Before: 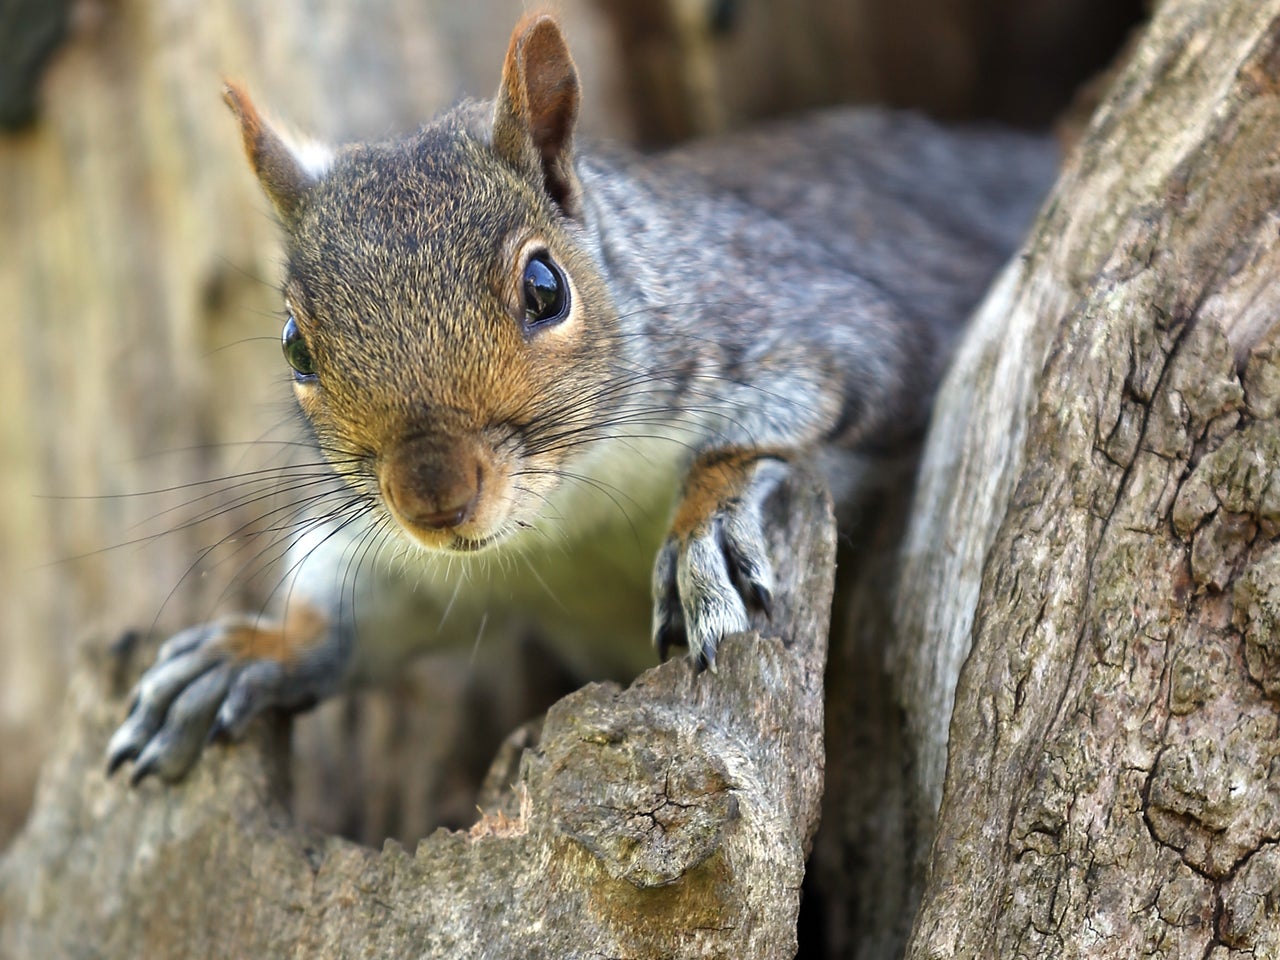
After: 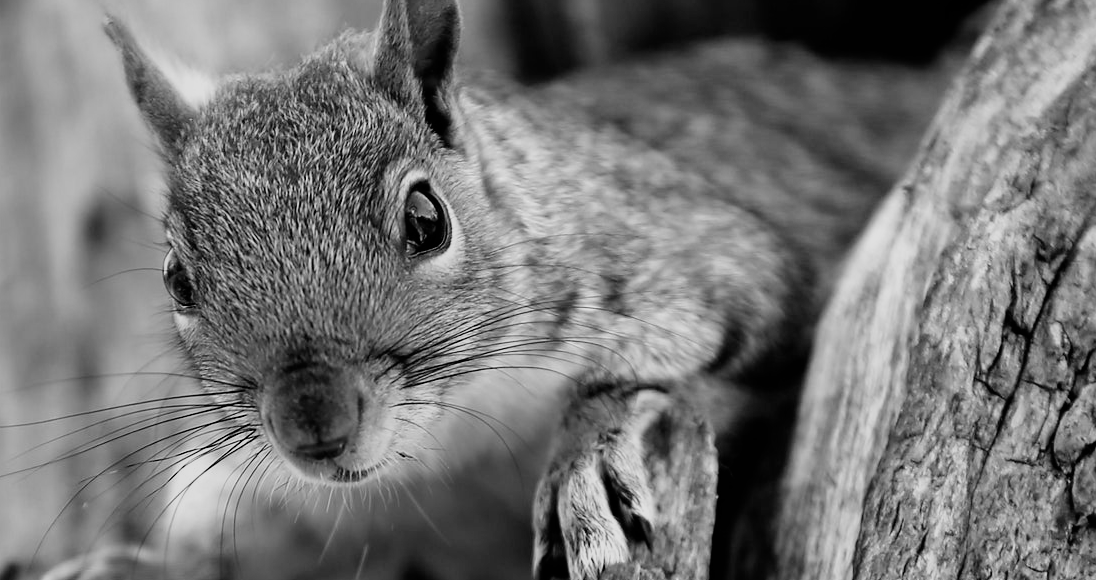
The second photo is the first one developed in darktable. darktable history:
crop and rotate: left 9.345%, top 7.22%, right 4.982%, bottom 32.331%
monochrome: a 0, b 0, size 0.5, highlights 0.57
color correction: highlights a* 0.162, highlights b* 29.53, shadows a* -0.162, shadows b* 21.09
filmic rgb: black relative exposure -5 EV, hardness 2.88, contrast 1.4, highlights saturation mix -30%
